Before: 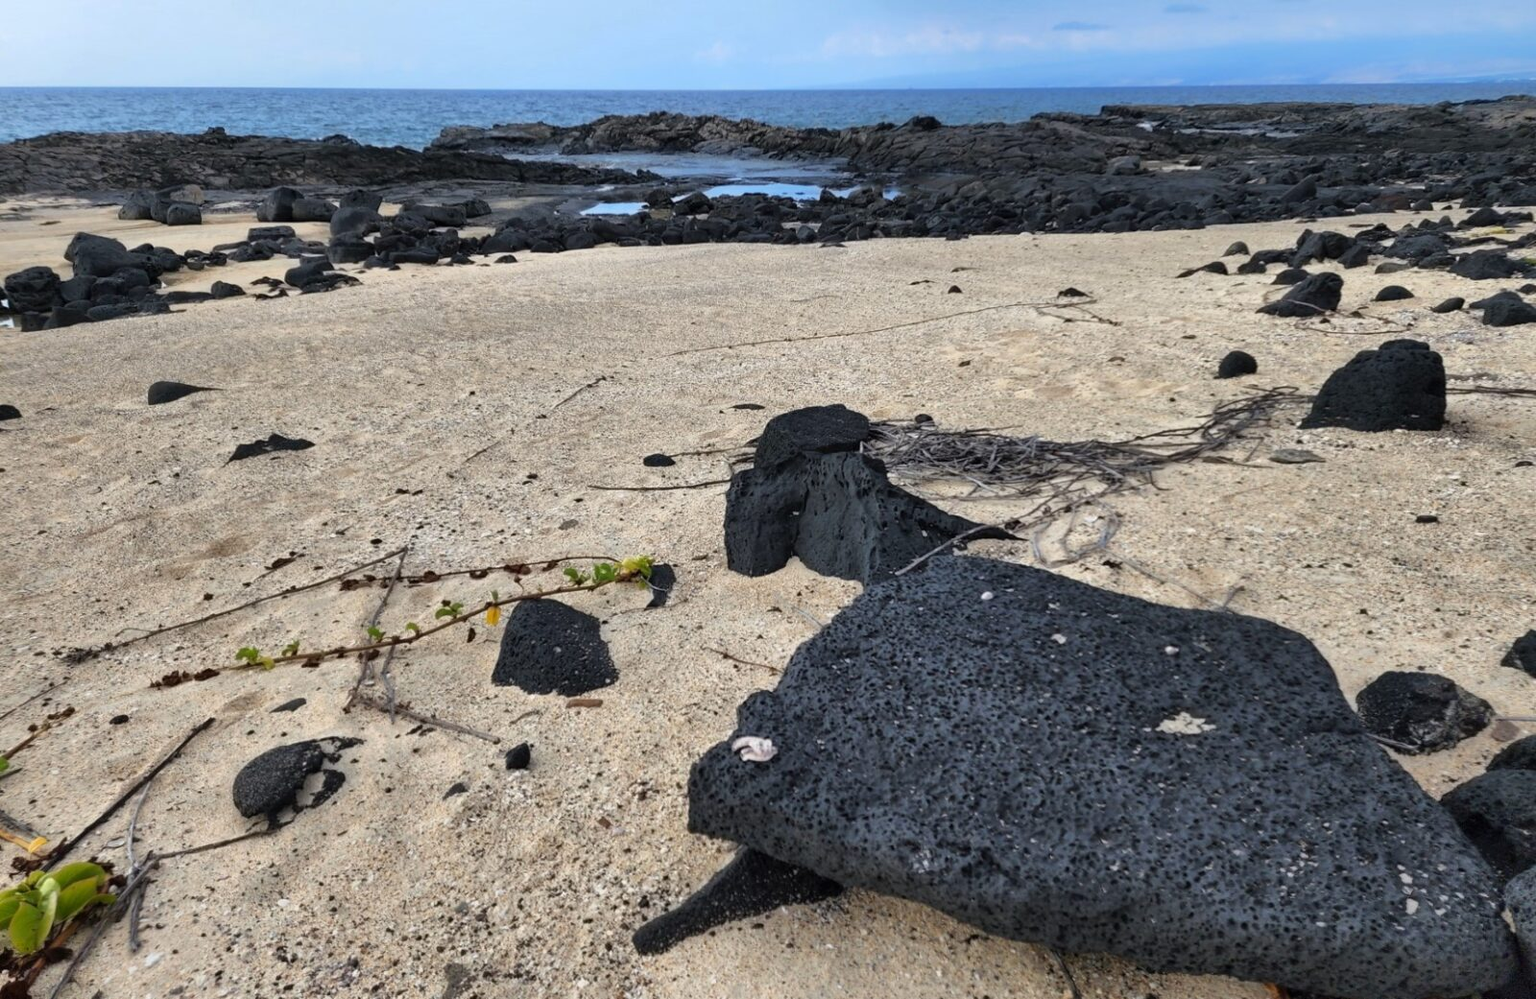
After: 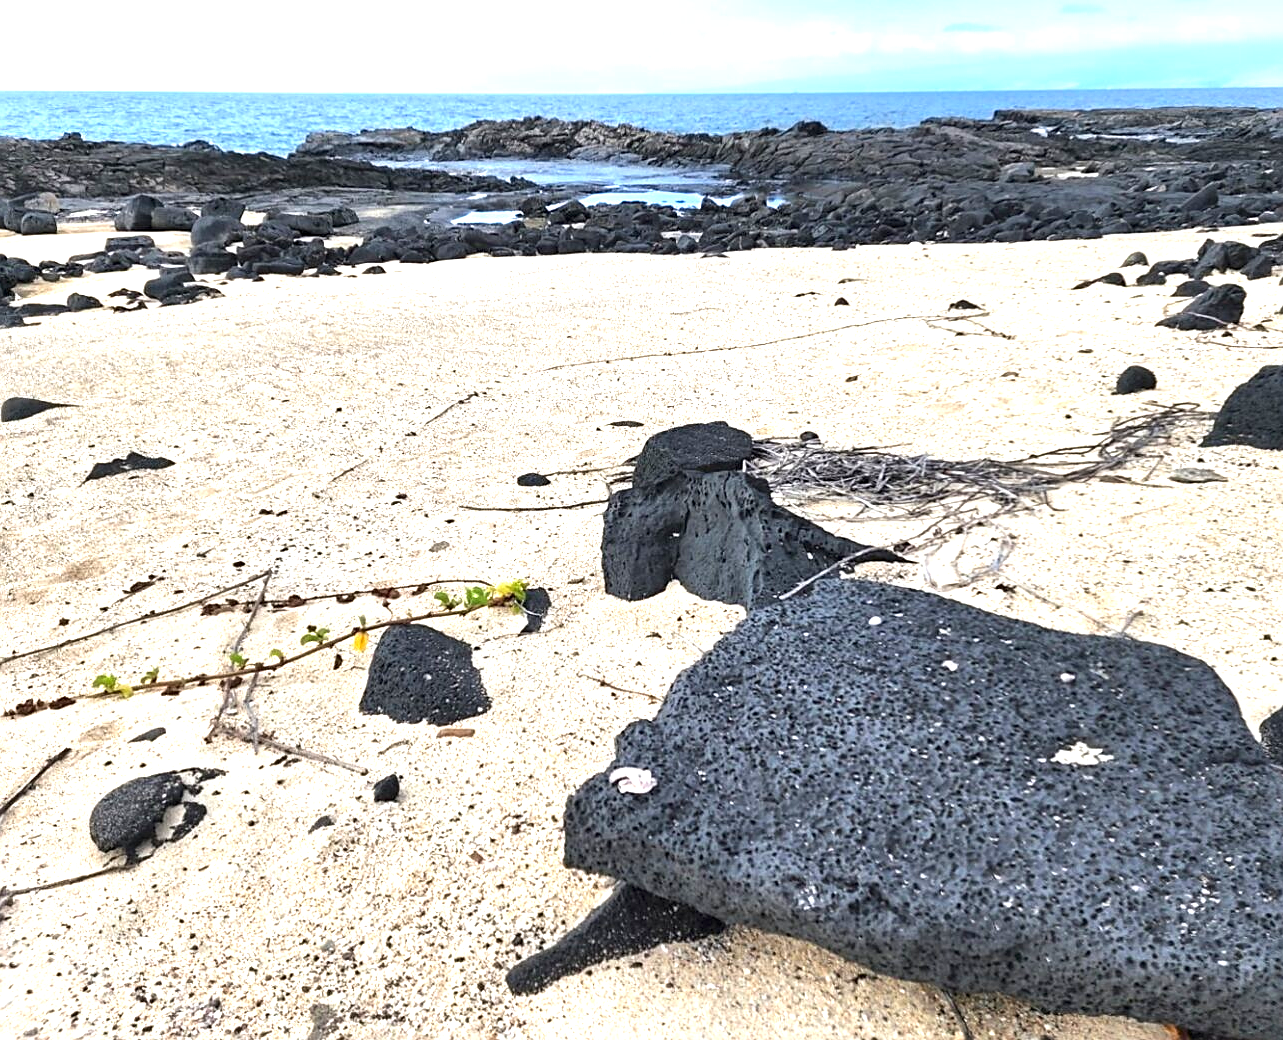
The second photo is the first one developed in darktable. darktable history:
exposure: black level correction 0, exposure 1.45 EV, compensate exposure bias true, compensate highlight preservation false
crop and rotate: left 9.597%, right 10.195%
sharpen: on, module defaults
